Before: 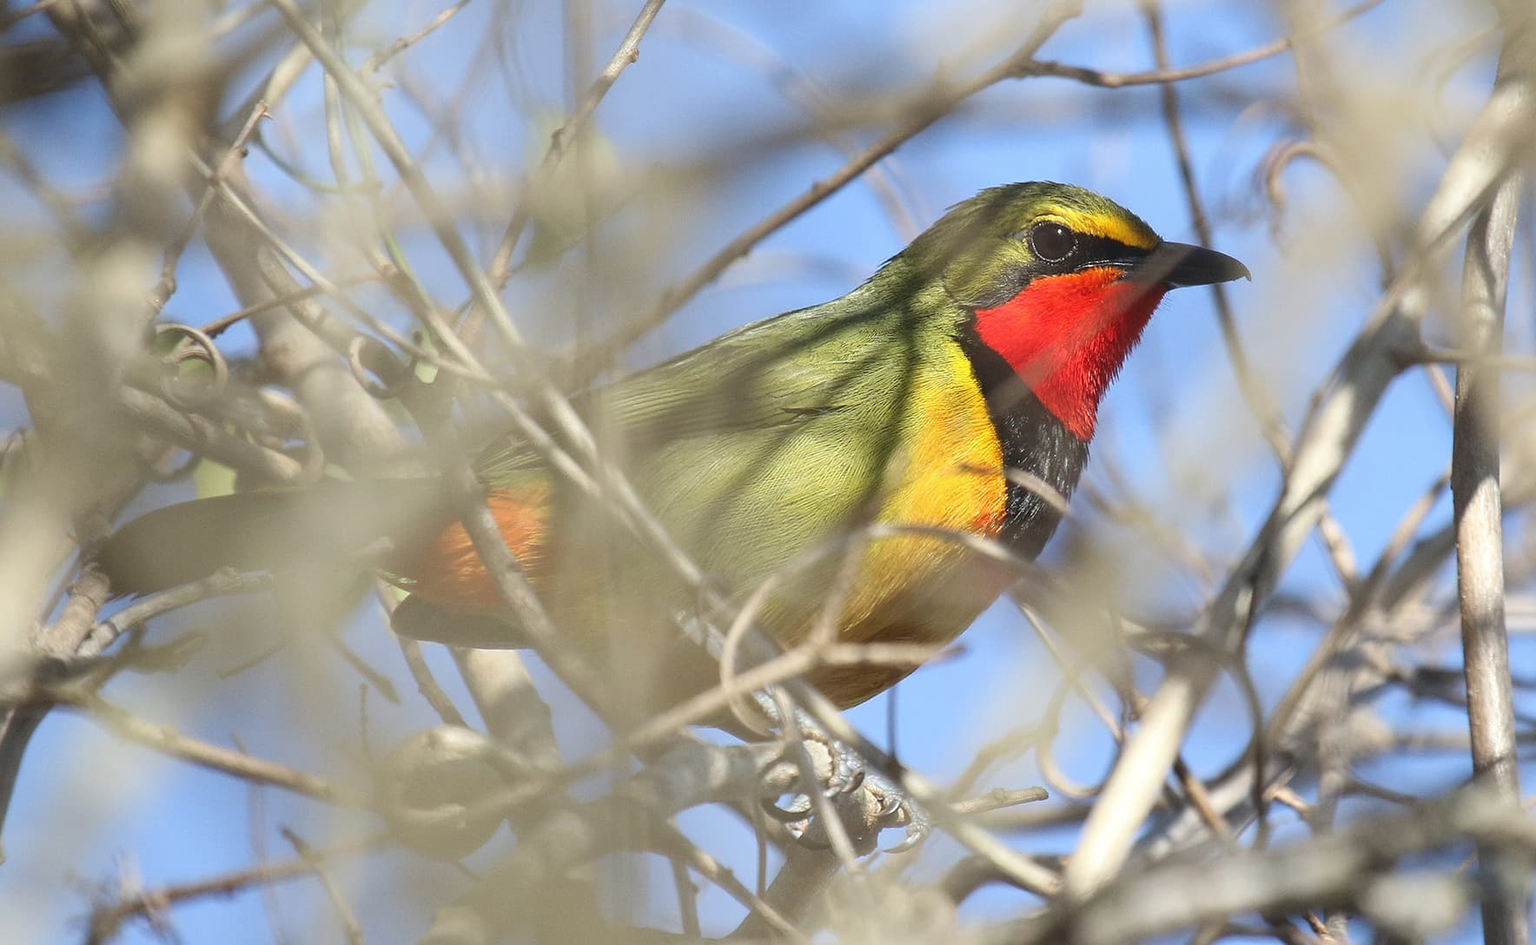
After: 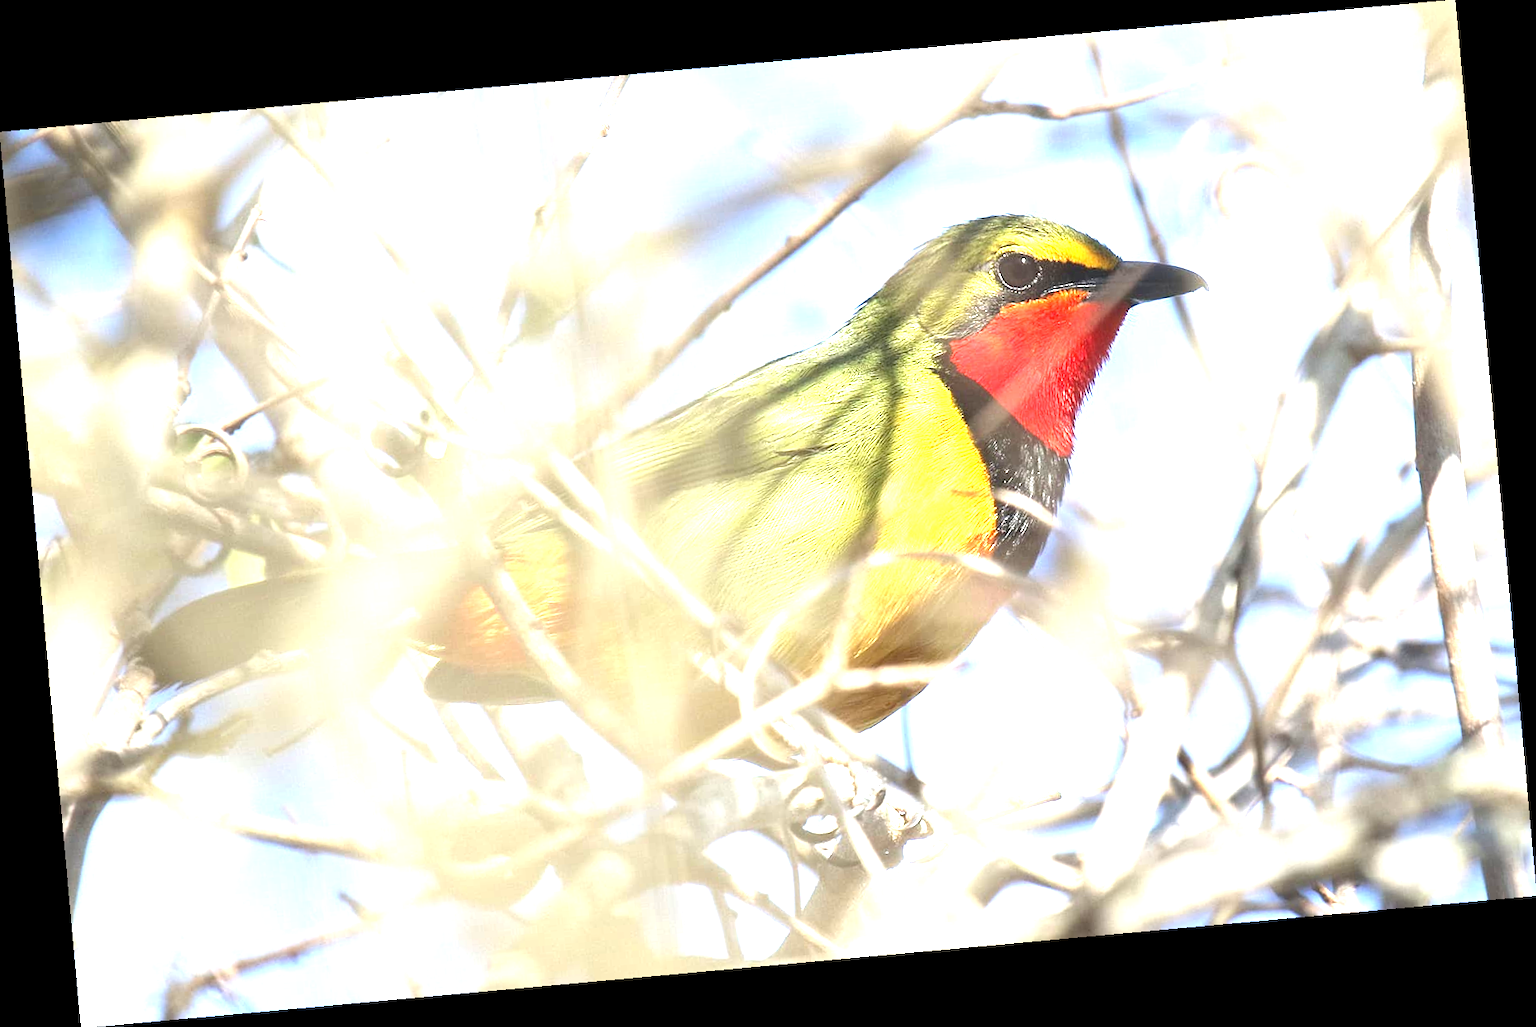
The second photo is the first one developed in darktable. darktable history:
rotate and perspective: rotation -5.2°, automatic cropping off
exposure: black level correction 0.001, exposure 1.719 EV, compensate exposure bias true, compensate highlight preservation false
